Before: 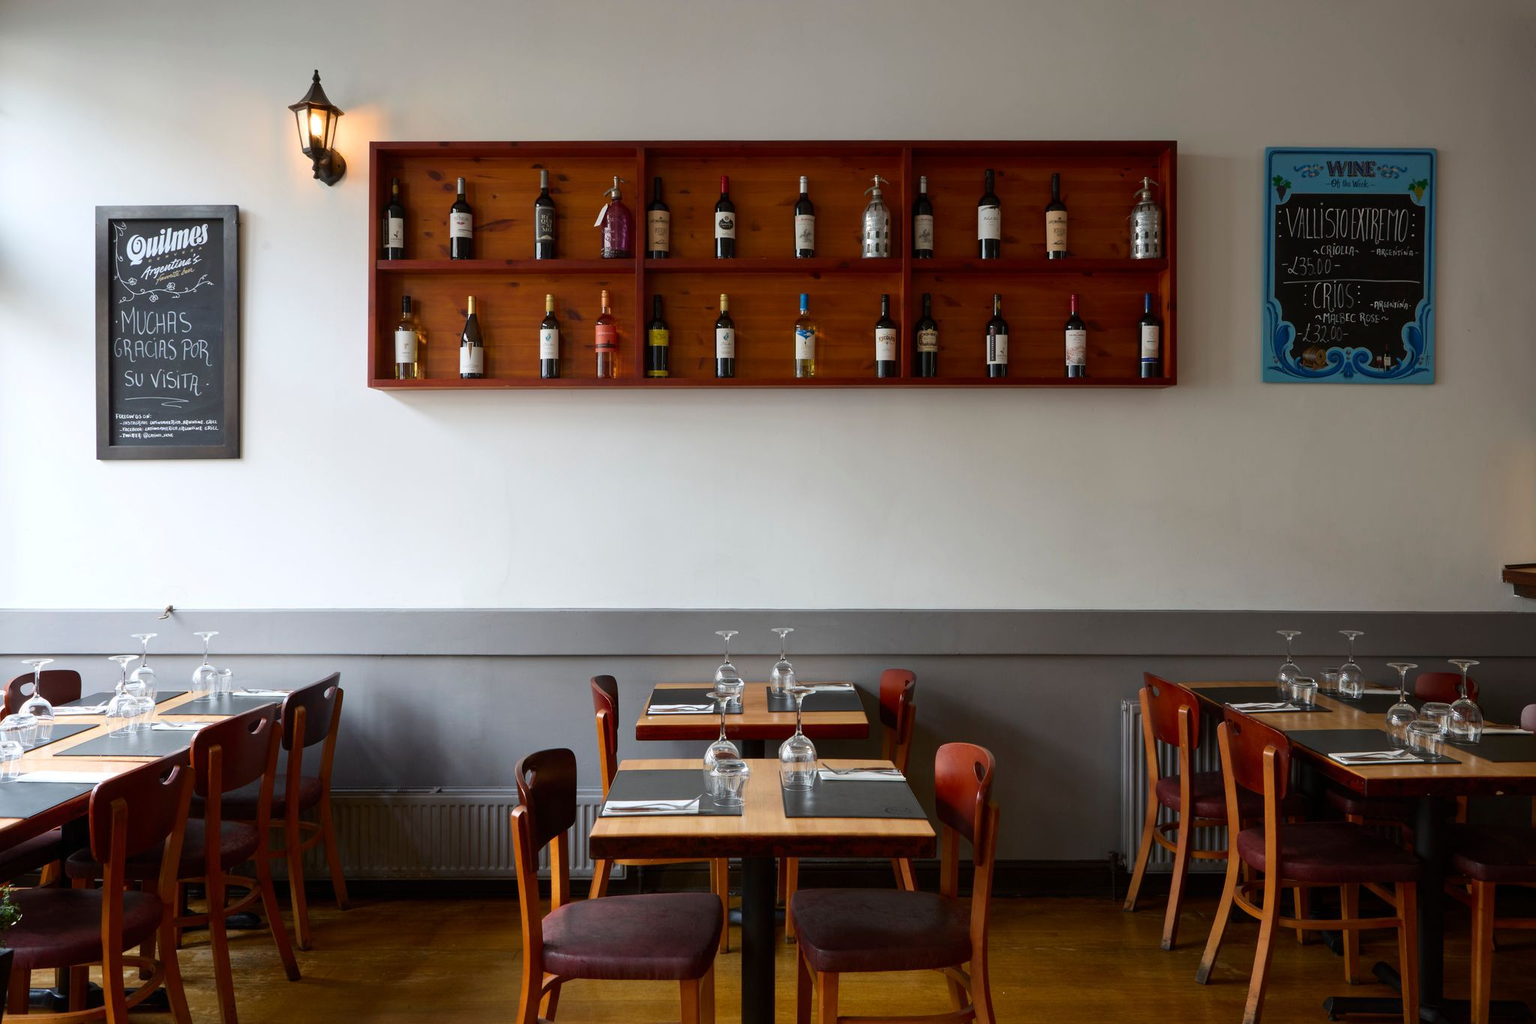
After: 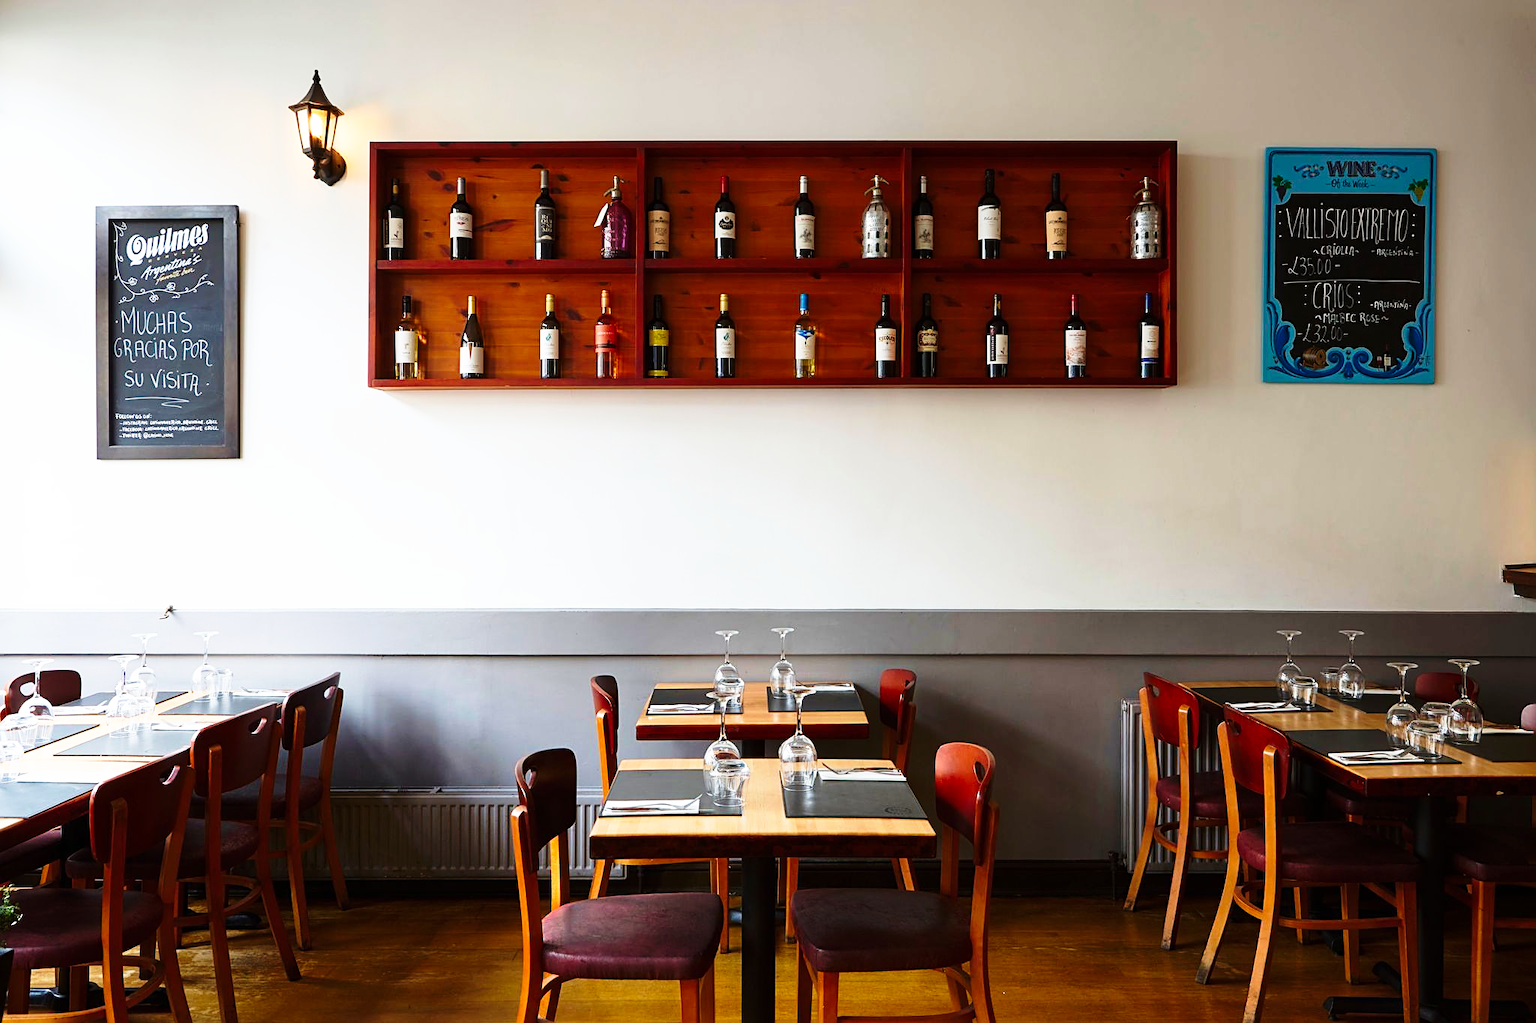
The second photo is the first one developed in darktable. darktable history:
velvia: on, module defaults
base curve: curves: ch0 [(0, 0) (0.026, 0.03) (0.109, 0.232) (0.351, 0.748) (0.669, 0.968) (1, 1)], preserve colors none
exposure: exposure -0.157 EV, compensate highlight preservation false
sharpen: on, module defaults
